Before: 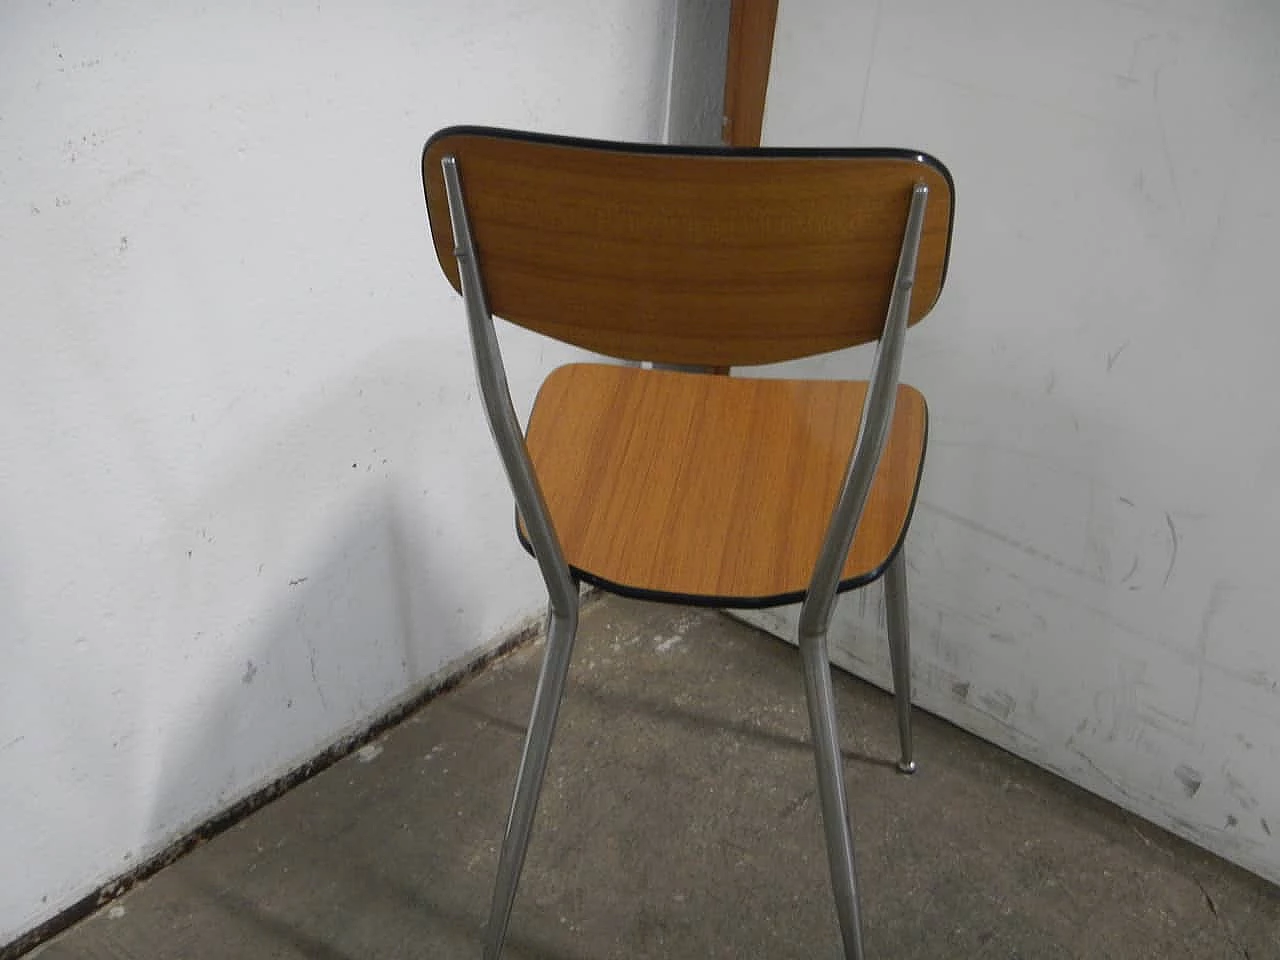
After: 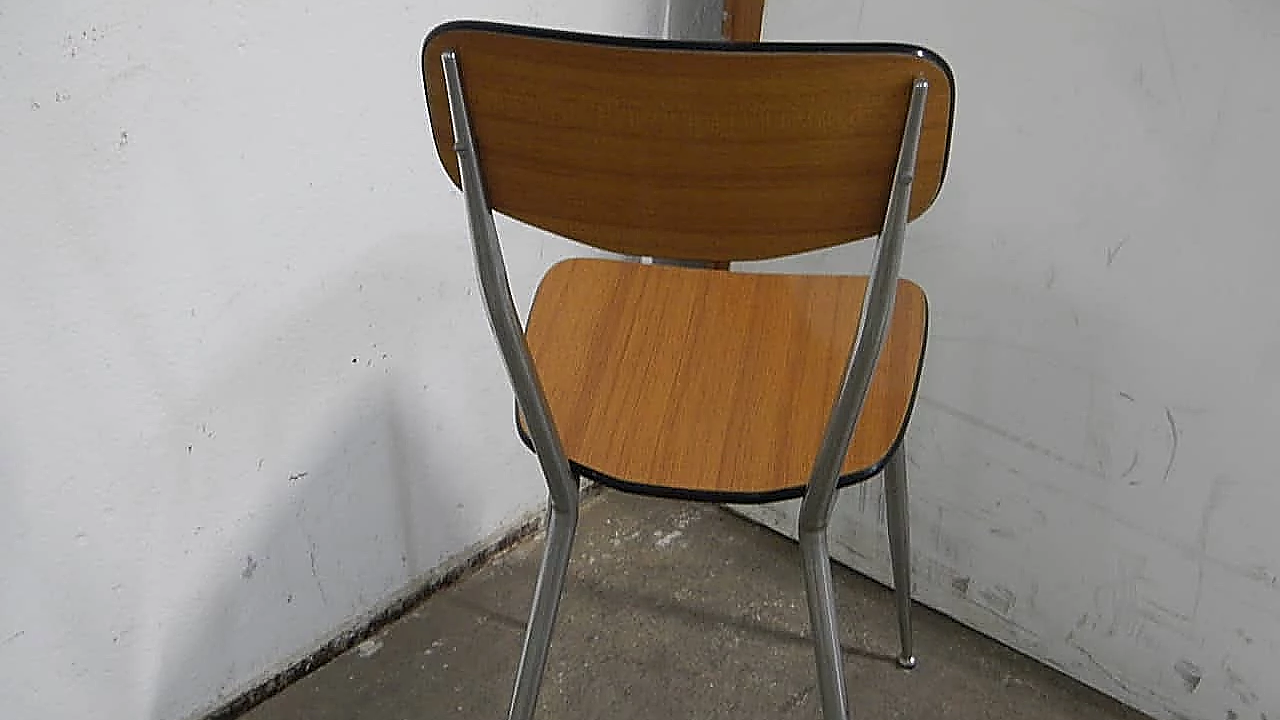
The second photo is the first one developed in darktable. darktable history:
tone equalizer: edges refinement/feathering 500, mask exposure compensation -1.57 EV, preserve details no
crop: top 11.034%, bottom 13.916%
sharpen: radius 1.673, amount 1.277
